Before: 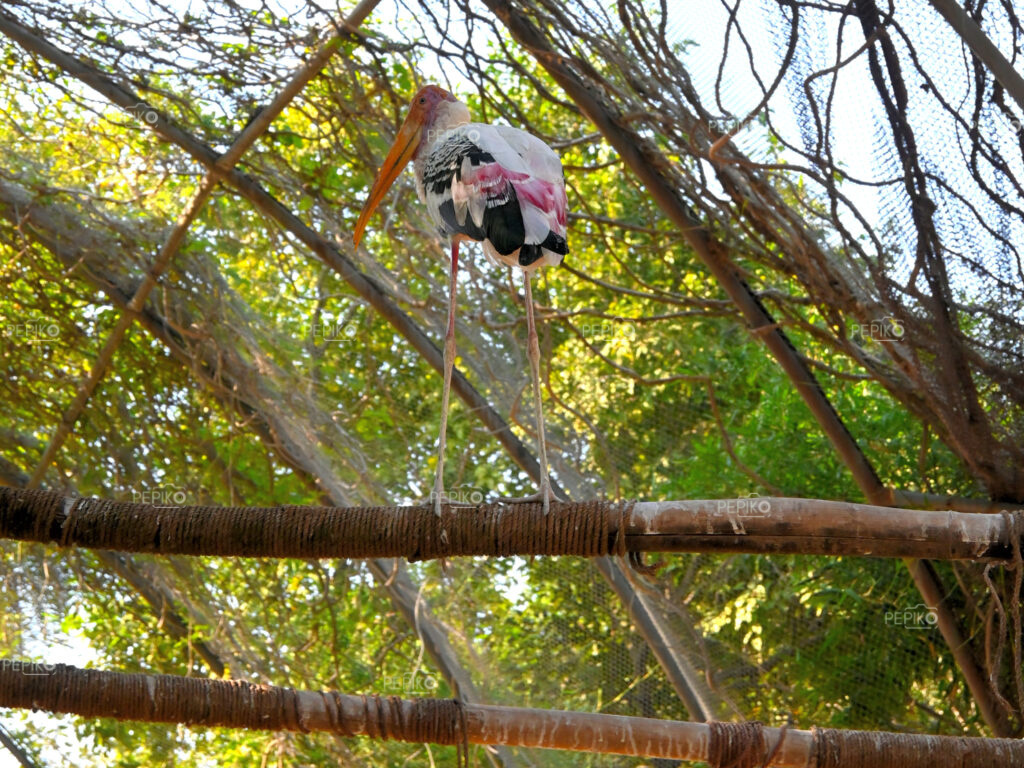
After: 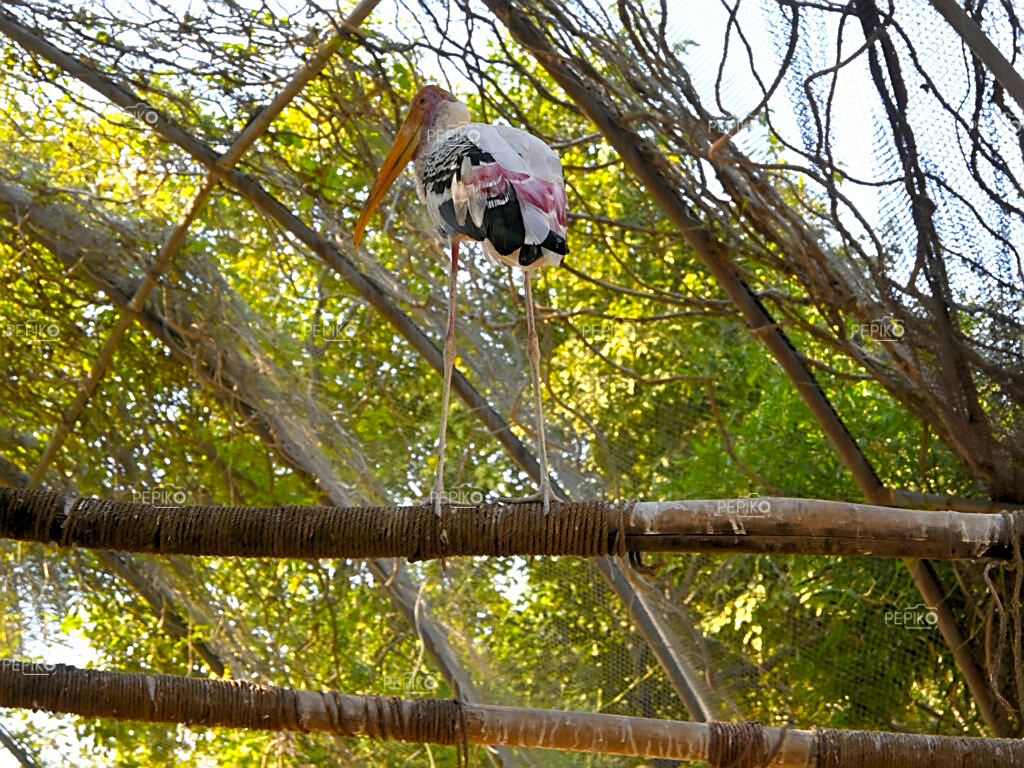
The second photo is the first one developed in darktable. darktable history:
sharpen: on, module defaults
color contrast: green-magenta contrast 0.8, blue-yellow contrast 1.1, unbound 0
